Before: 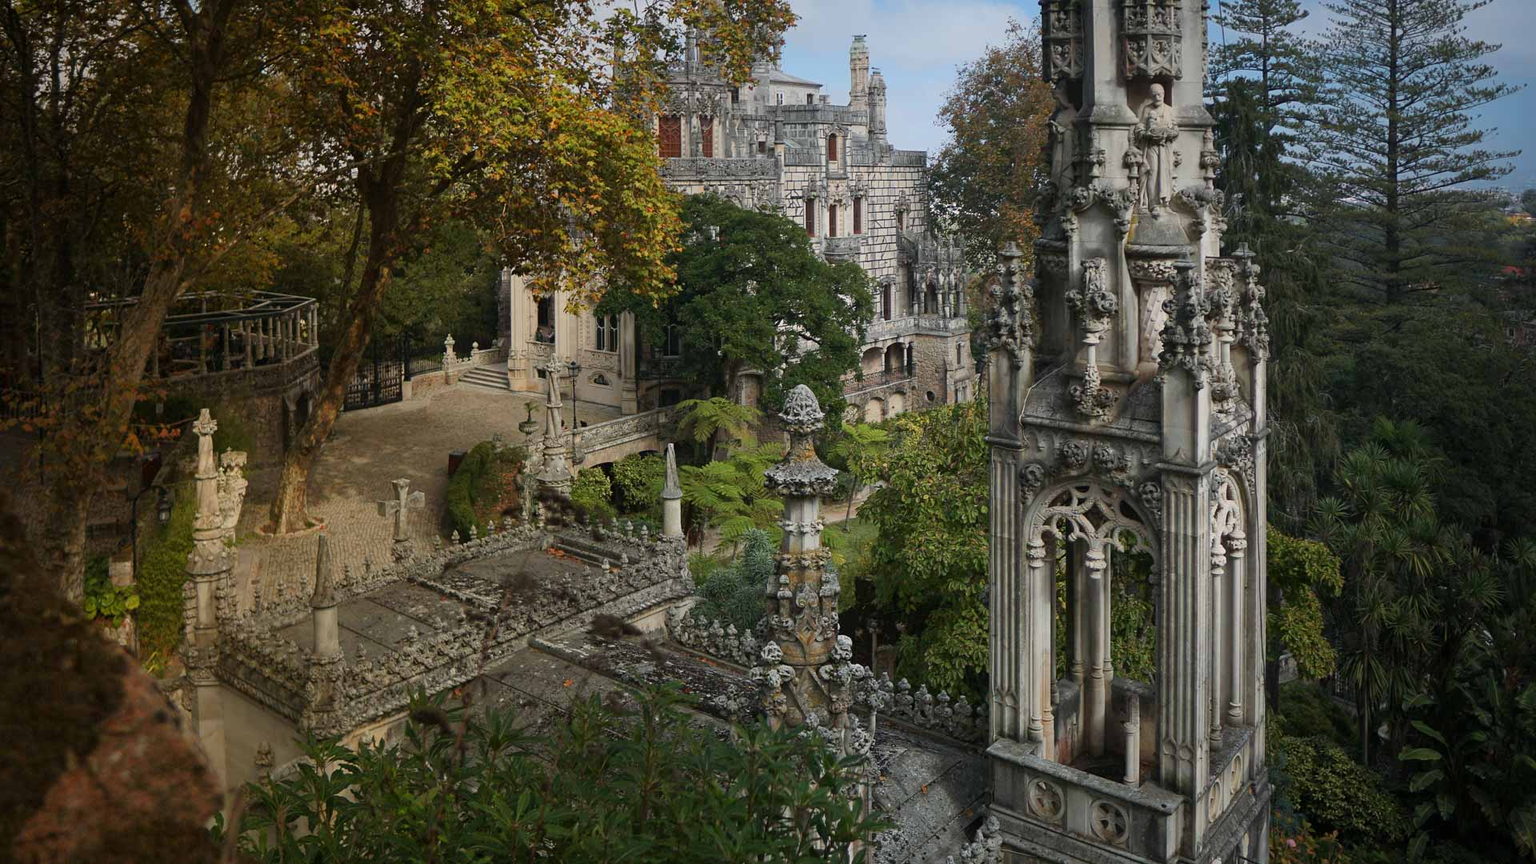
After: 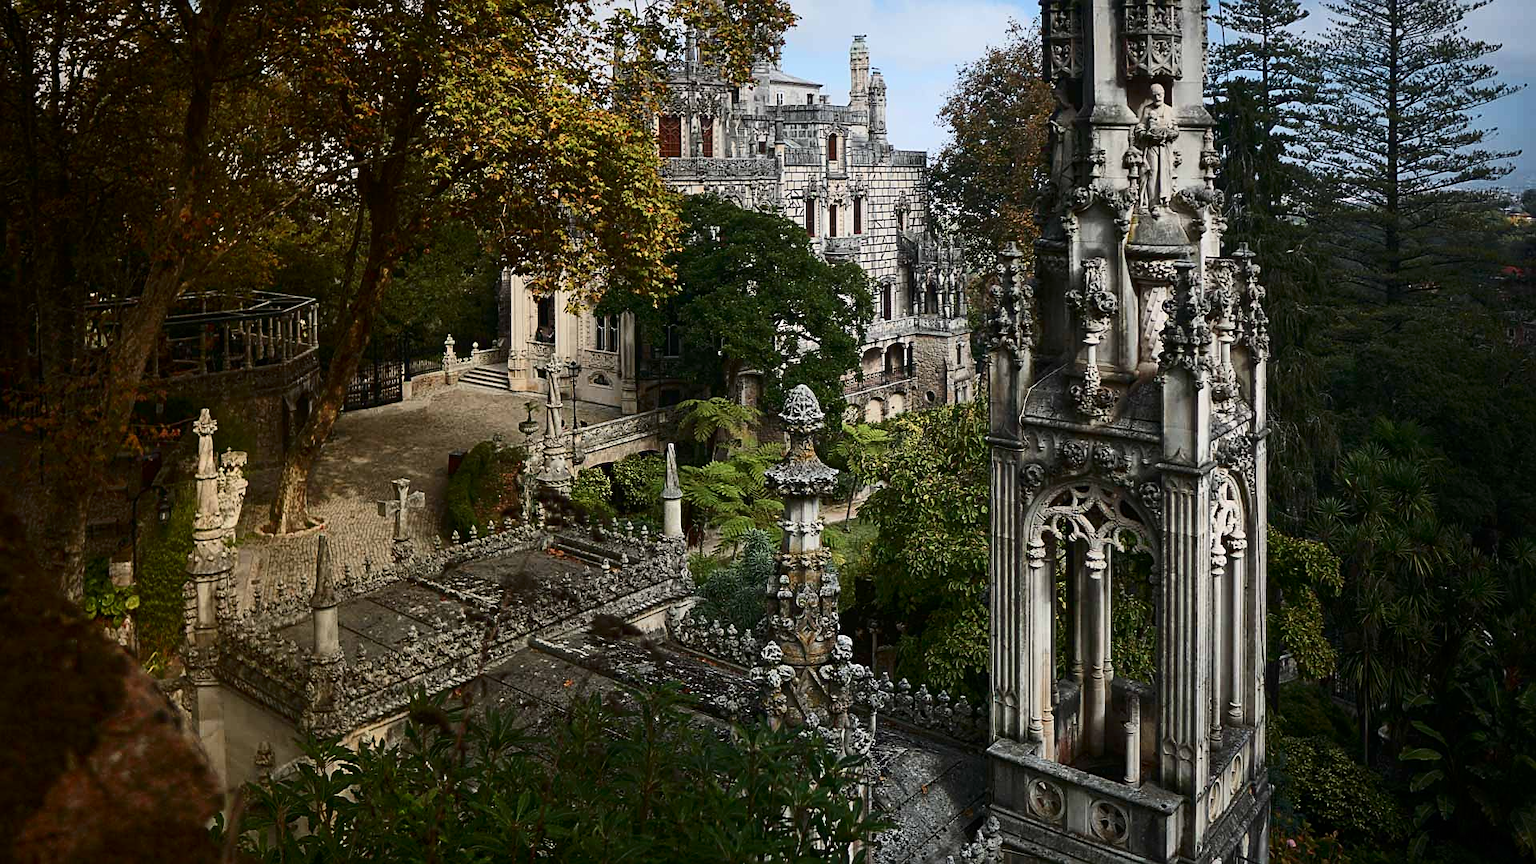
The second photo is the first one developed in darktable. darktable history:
contrast brightness saturation: contrast 0.294
sharpen: on, module defaults
